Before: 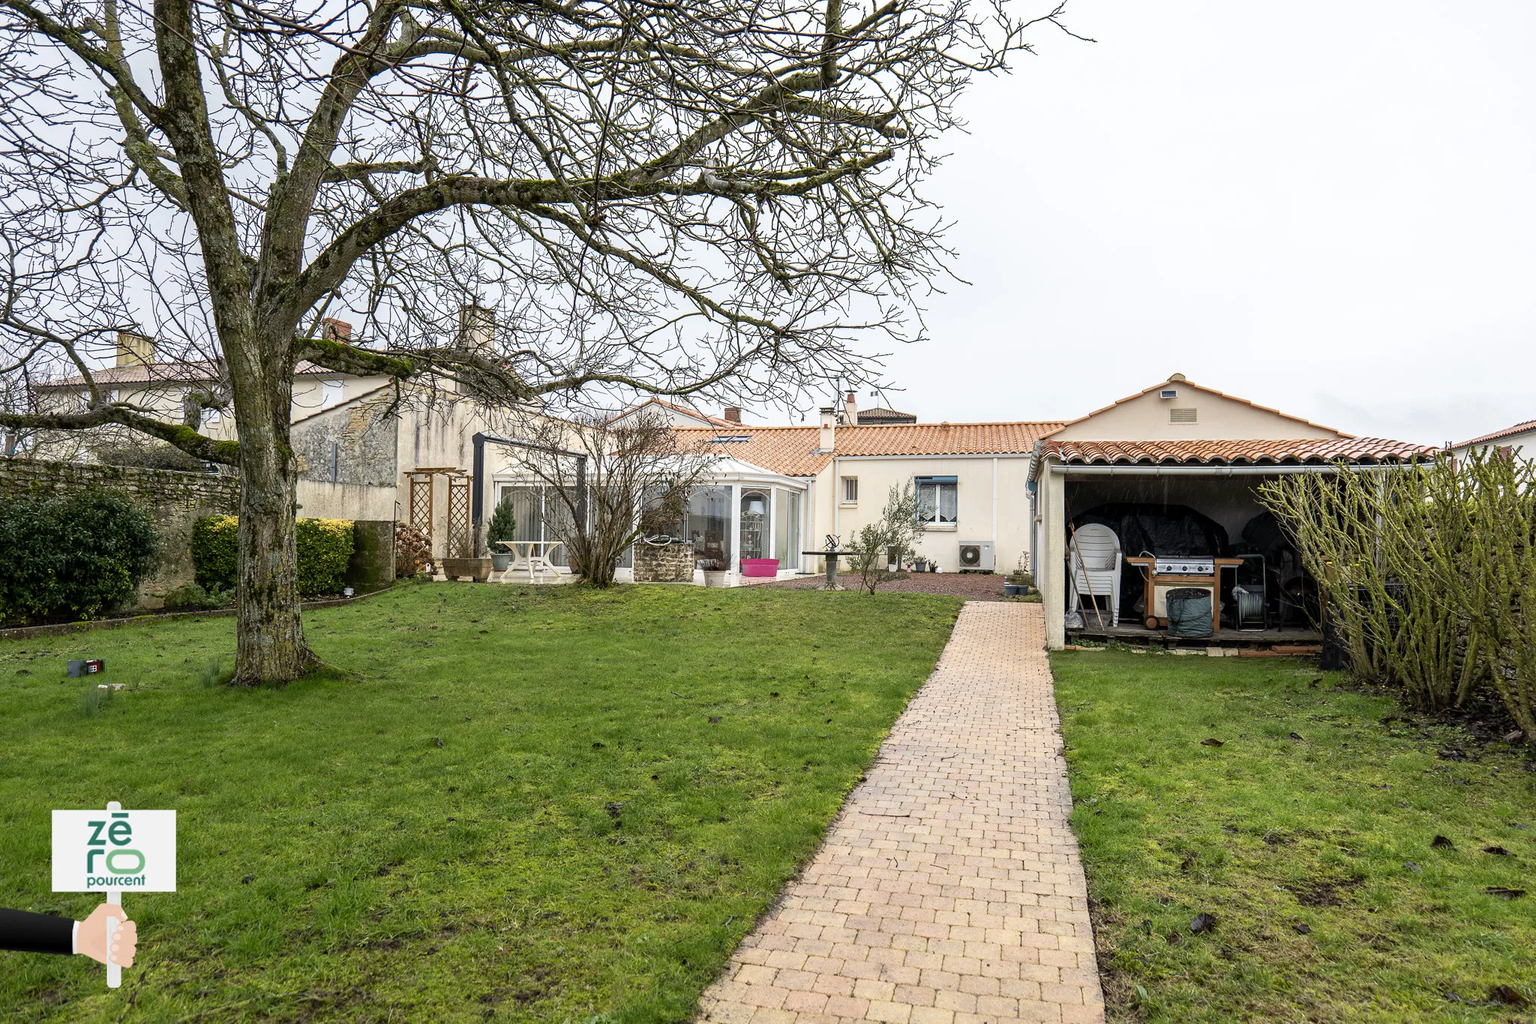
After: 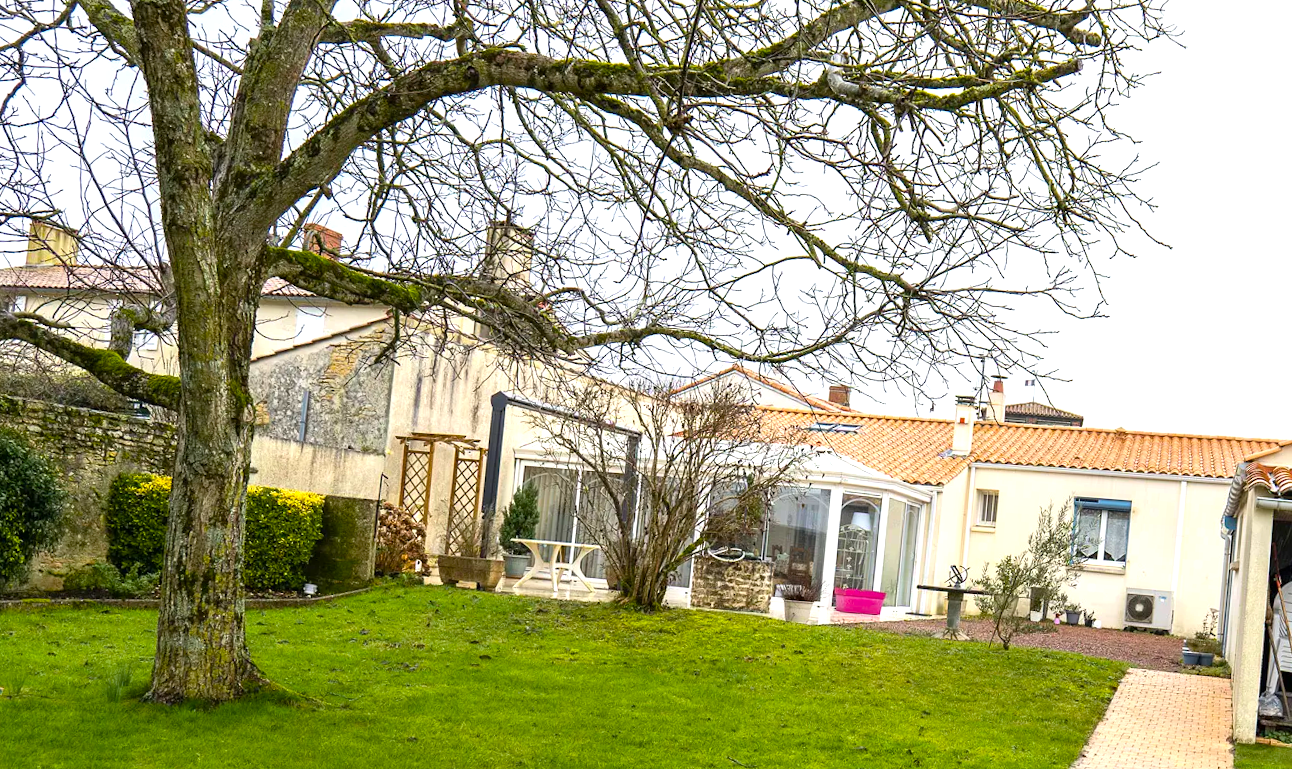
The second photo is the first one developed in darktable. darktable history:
crop and rotate: angle -4.64°, left 2.182%, top 6.748%, right 27.255%, bottom 30.242%
color balance rgb: perceptual saturation grading › global saturation 19.695%, global vibrance 41.039%
exposure: black level correction 0, exposure 0.499 EV, compensate highlight preservation false
